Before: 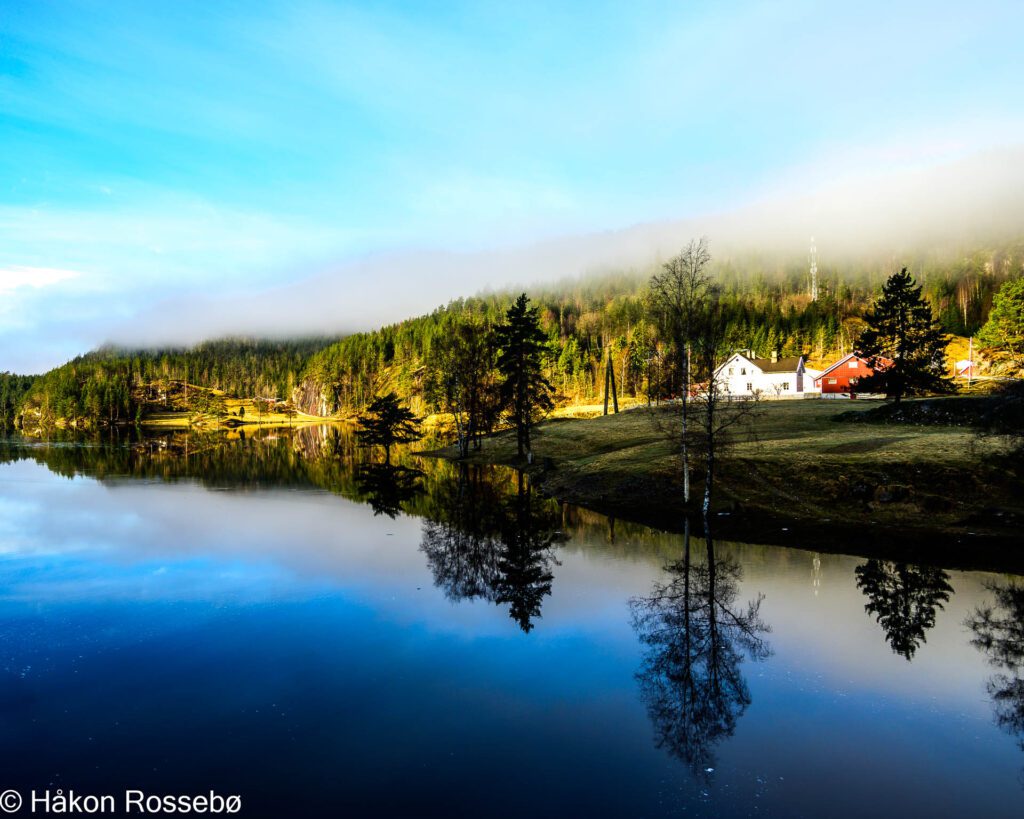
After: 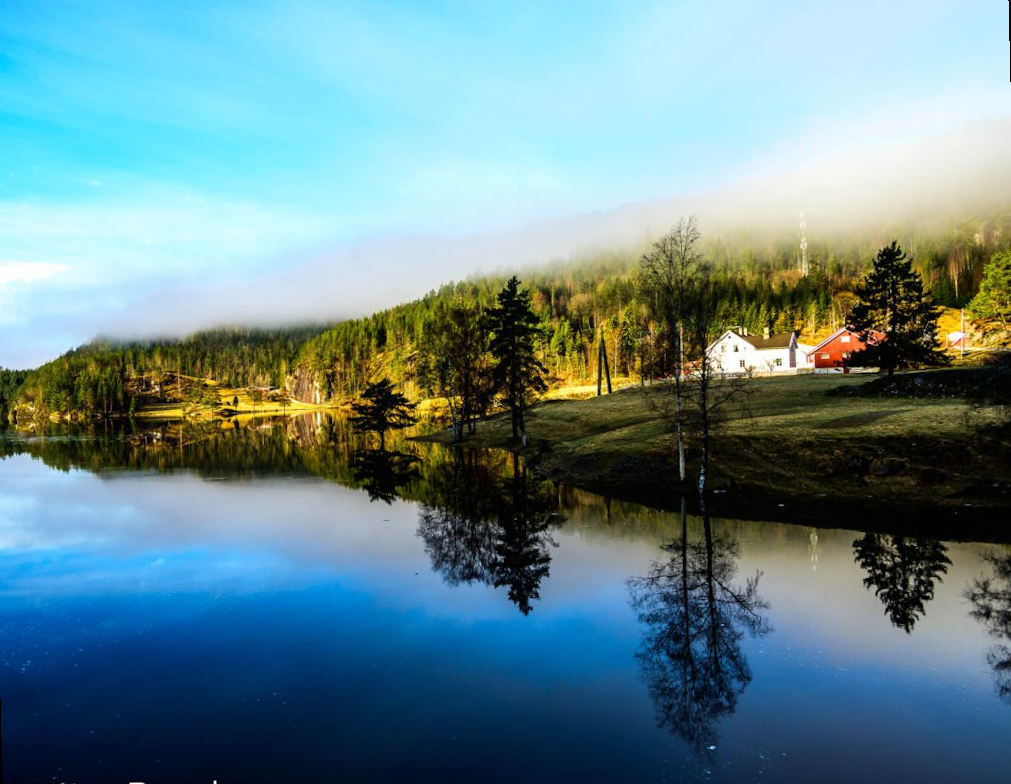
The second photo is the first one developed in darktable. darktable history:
velvia: strength 15%
rotate and perspective: rotation -1.42°, crop left 0.016, crop right 0.984, crop top 0.035, crop bottom 0.965
